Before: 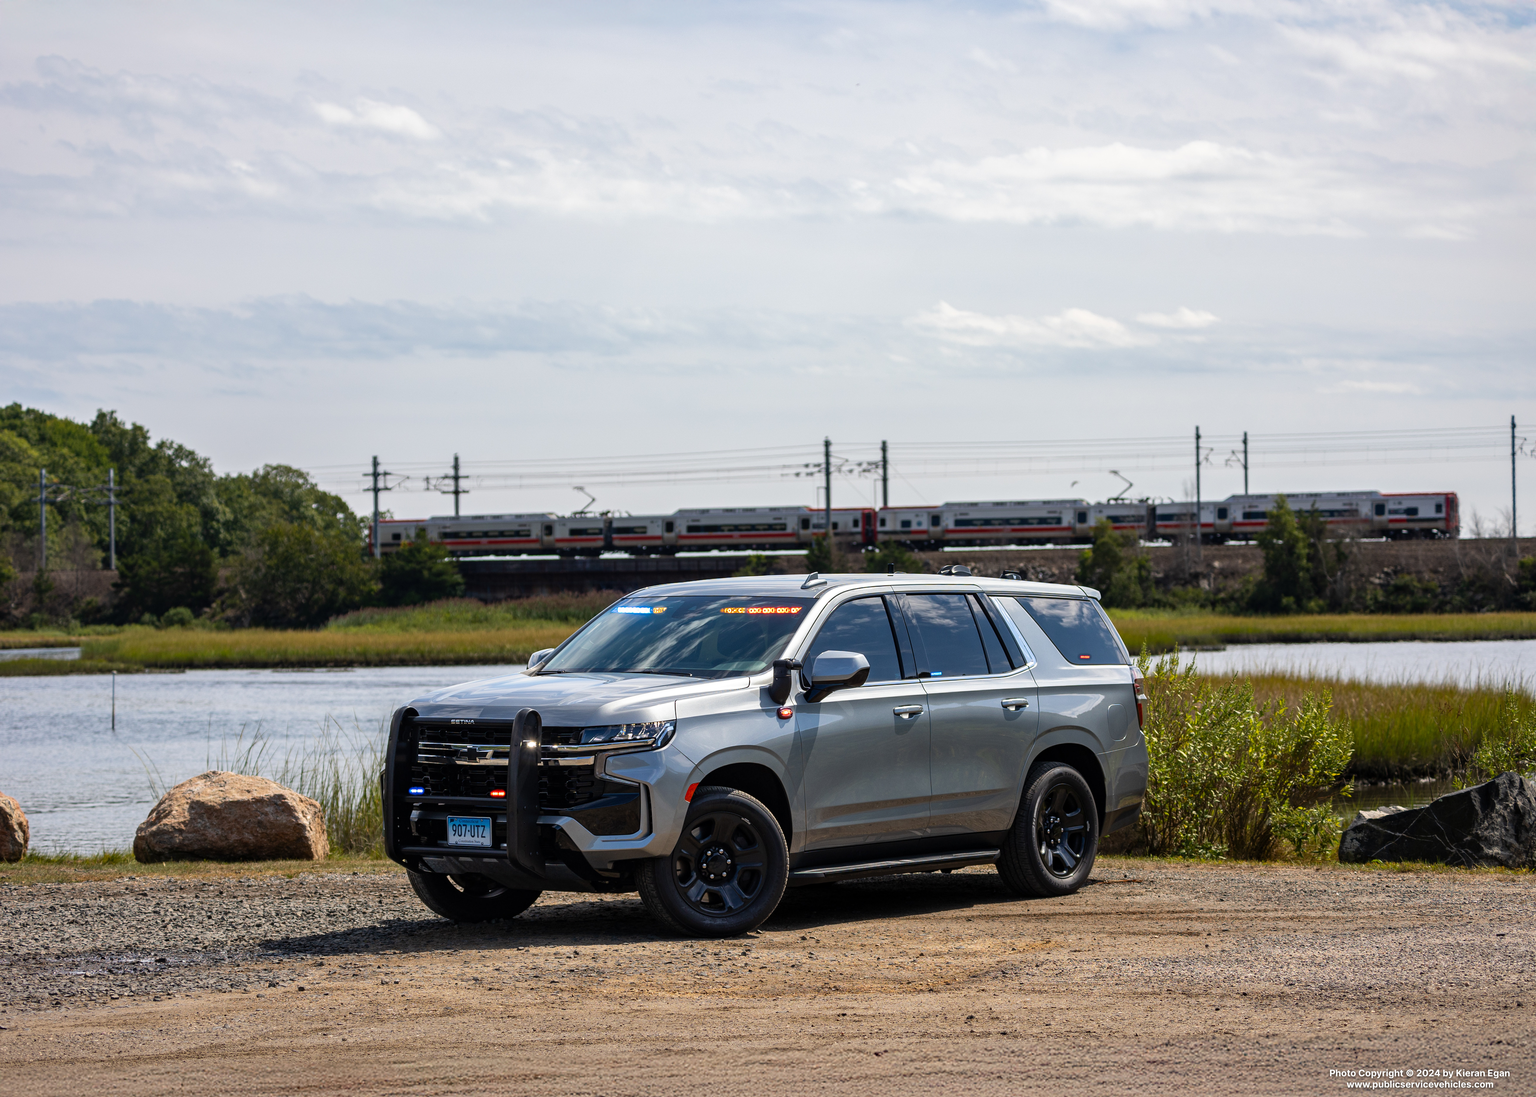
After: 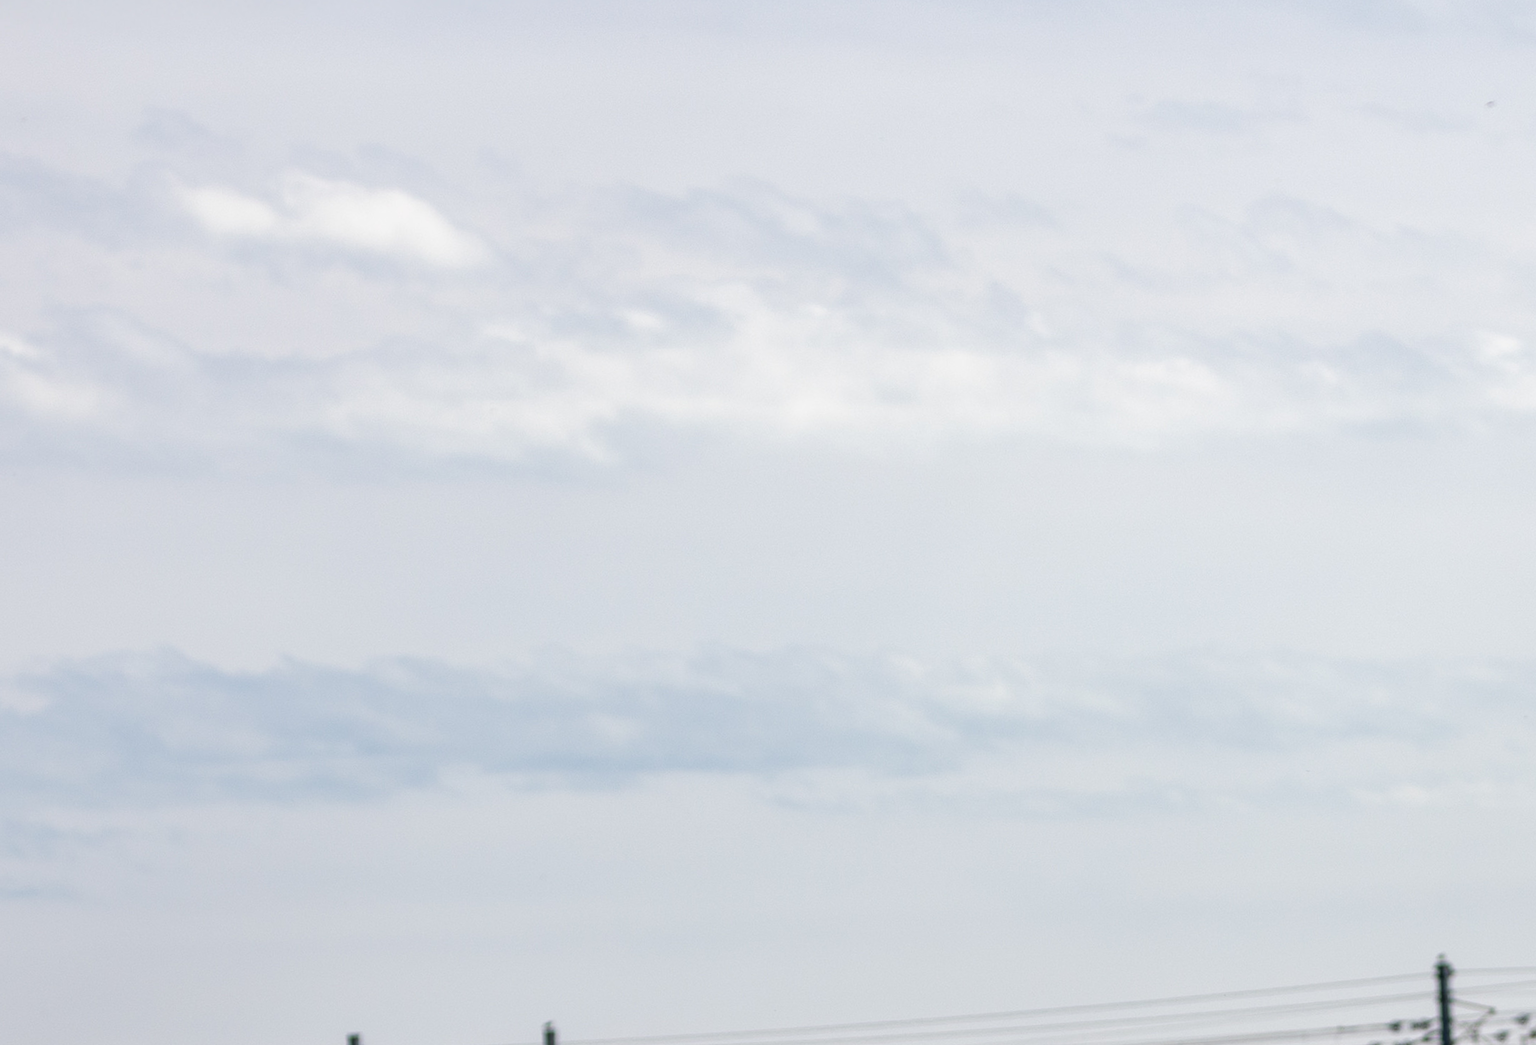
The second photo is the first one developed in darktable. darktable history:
rotate and perspective: rotation -1.75°, automatic cropping off
crop: left 15.452%, top 5.459%, right 43.956%, bottom 56.62%
